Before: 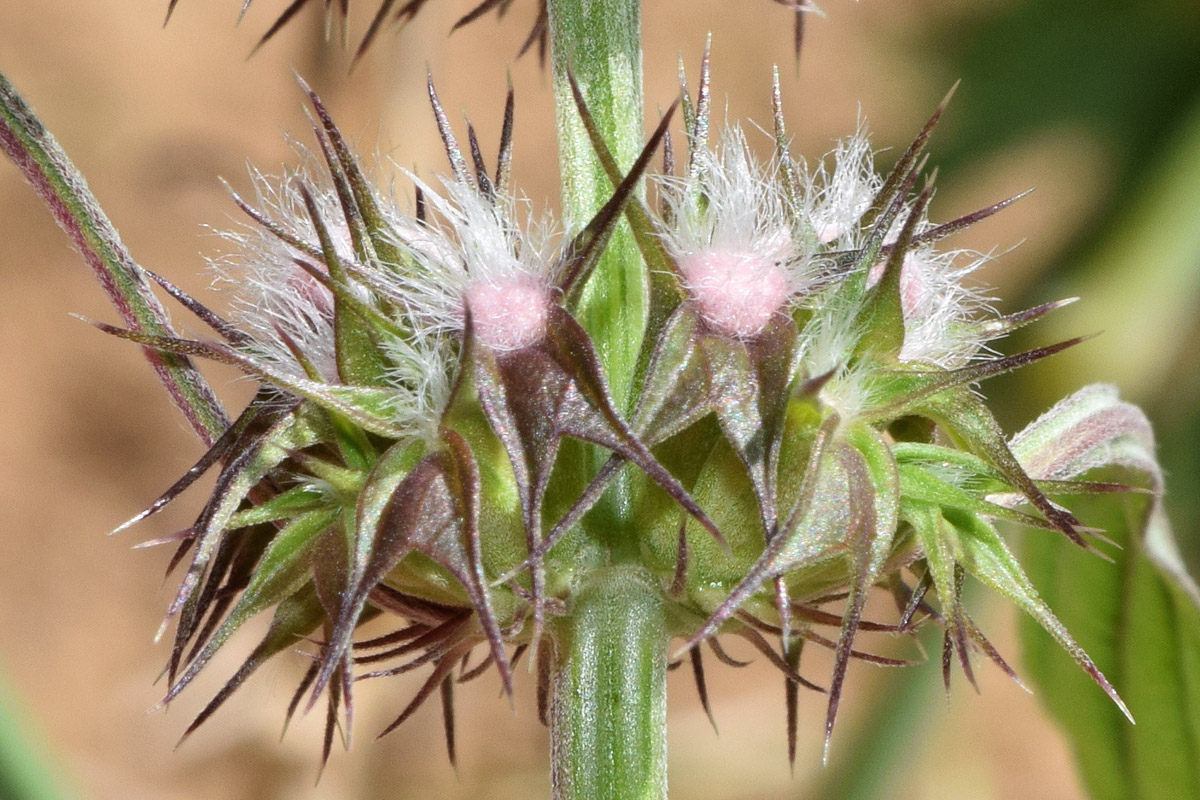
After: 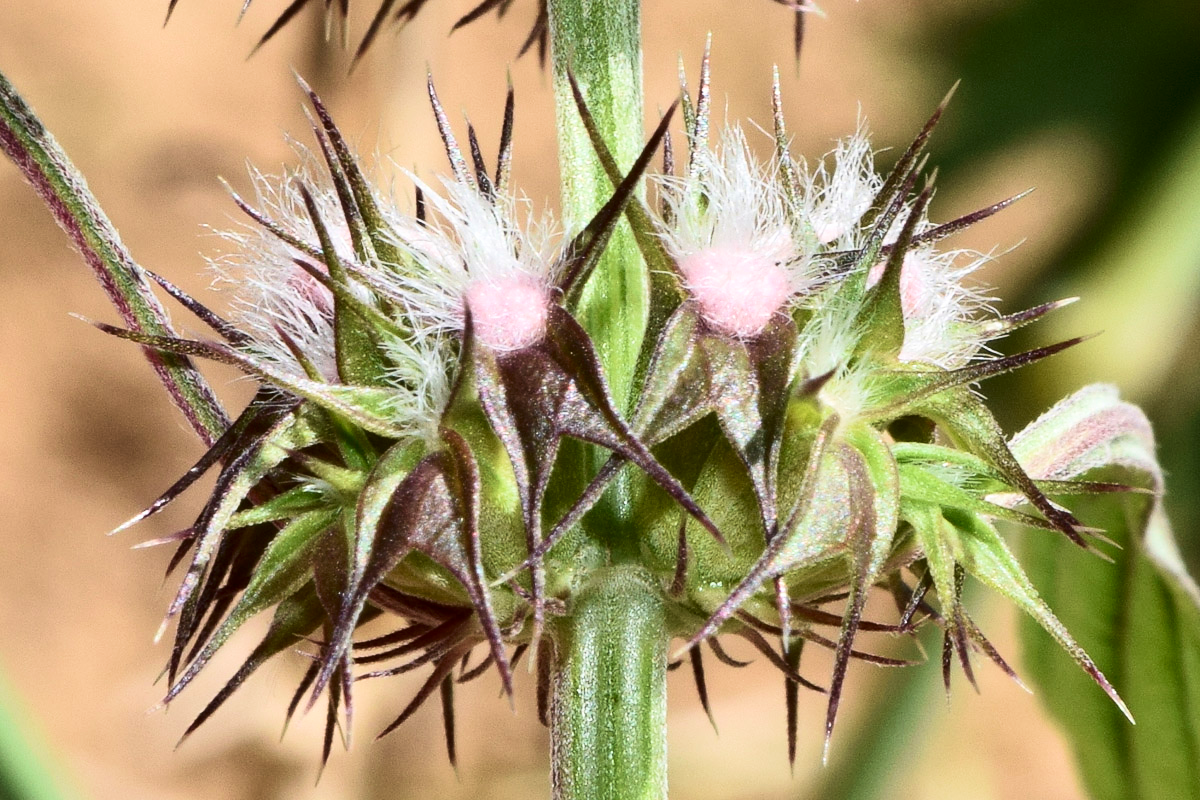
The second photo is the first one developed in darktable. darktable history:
velvia: on, module defaults
contrast brightness saturation: contrast 0.291
